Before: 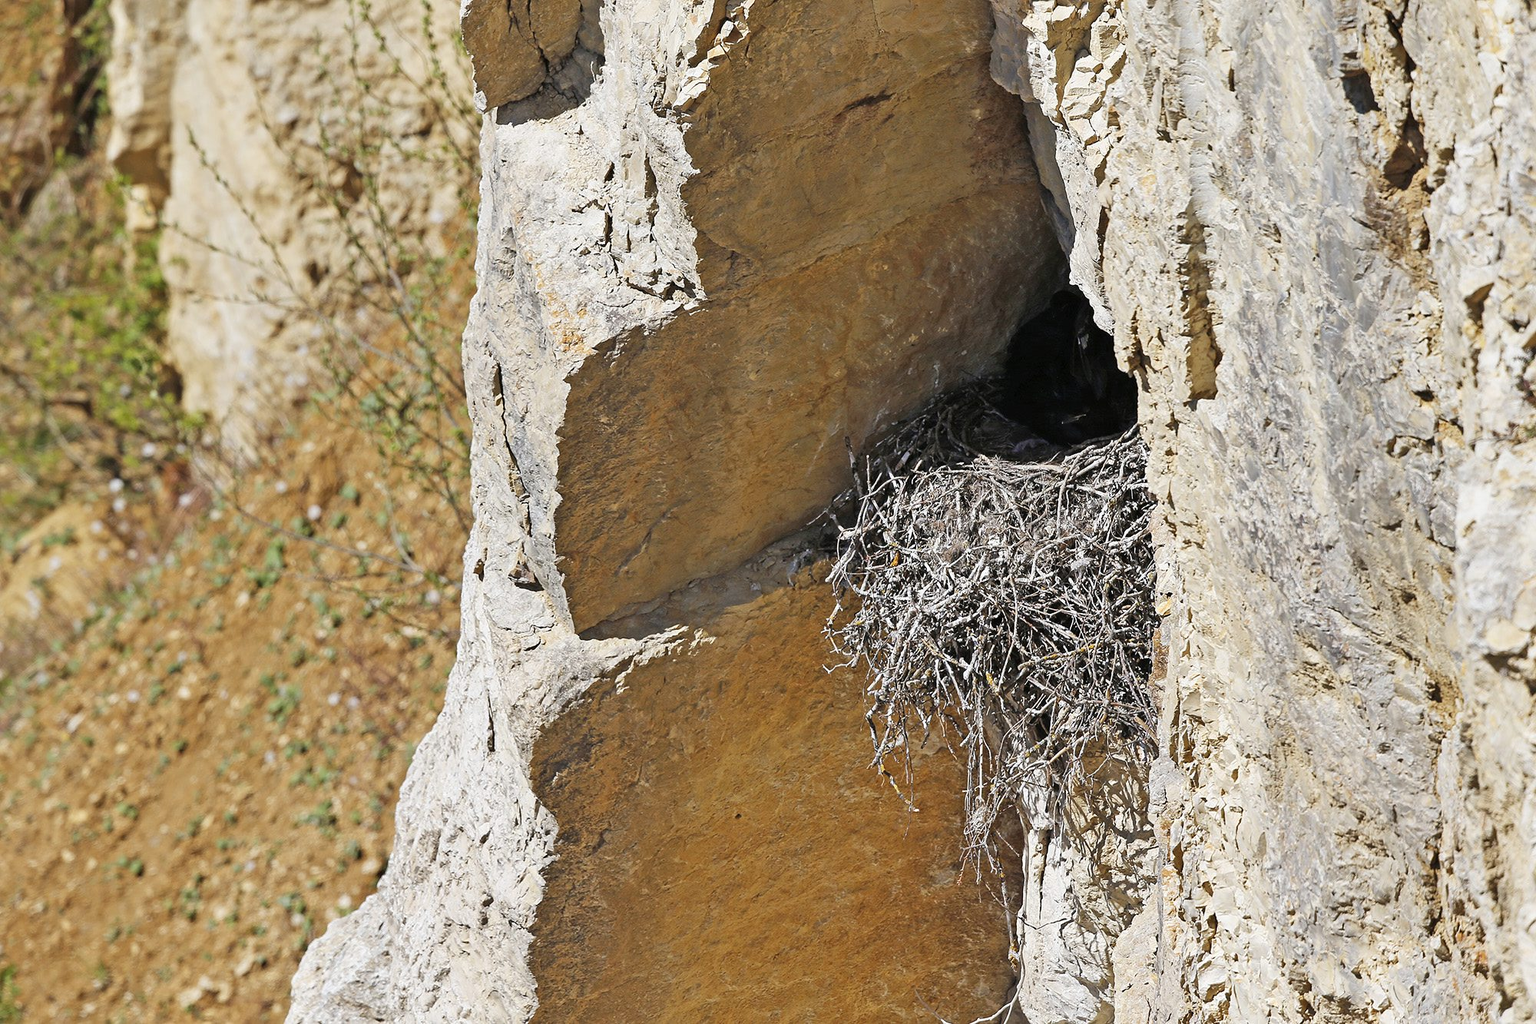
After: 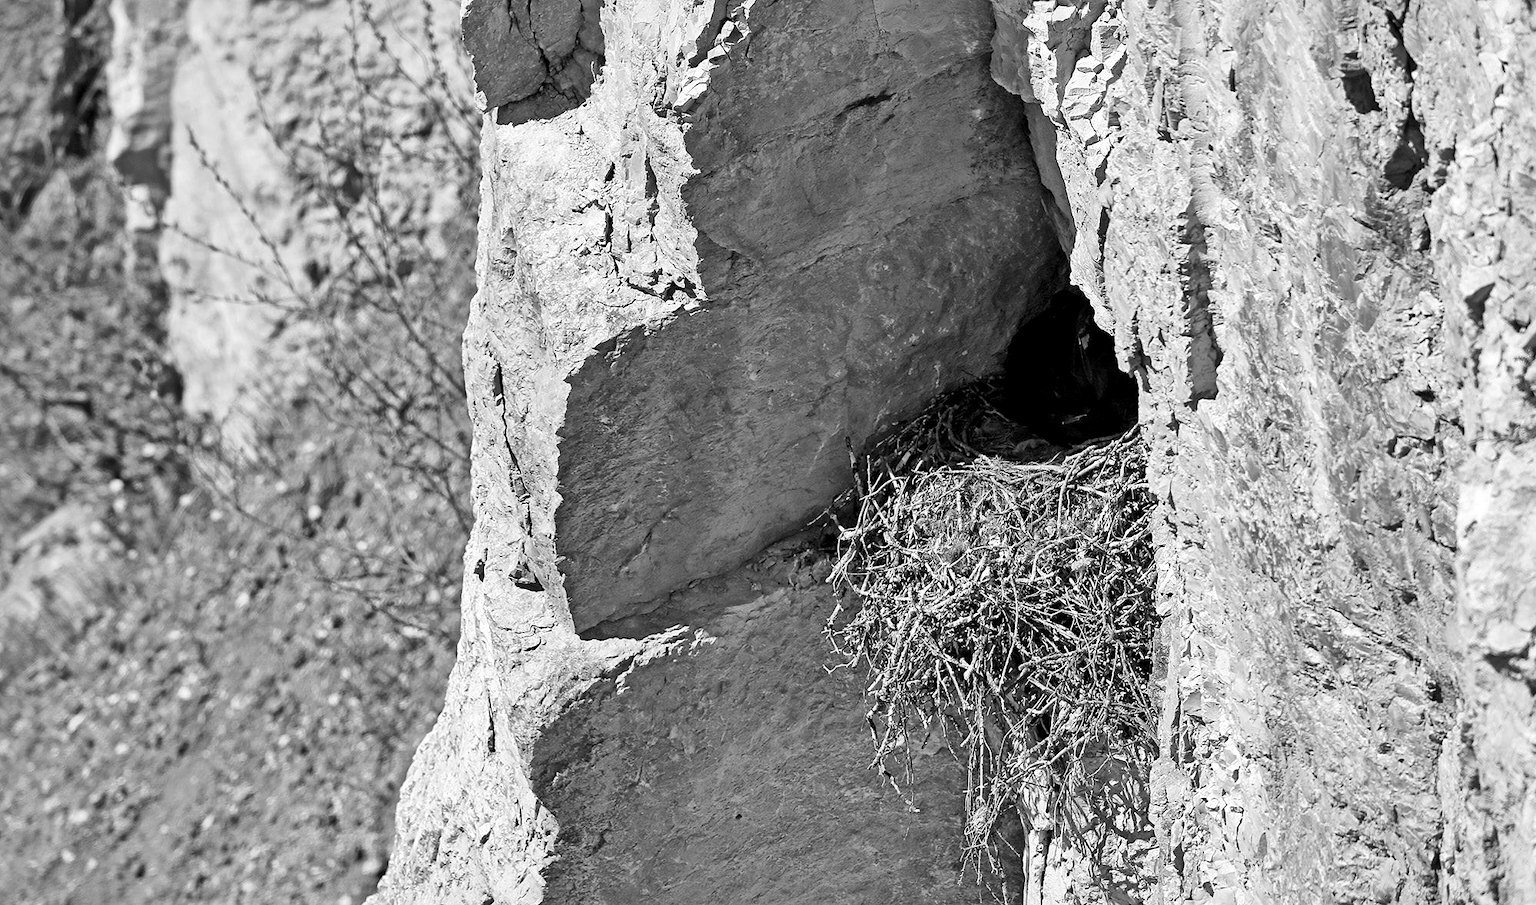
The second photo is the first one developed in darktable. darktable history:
monochrome: on, module defaults
color correction: highlights a* 5.3, highlights b* 24.26, shadows a* -15.58, shadows b* 4.02
local contrast: mode bilateral grid, contrast 20, coarseness 50, detail 161%, midtone range 0.2
contrast brightness saturation: saturation -0.05
crop and rotate: top 0%, bottom 11.49%
